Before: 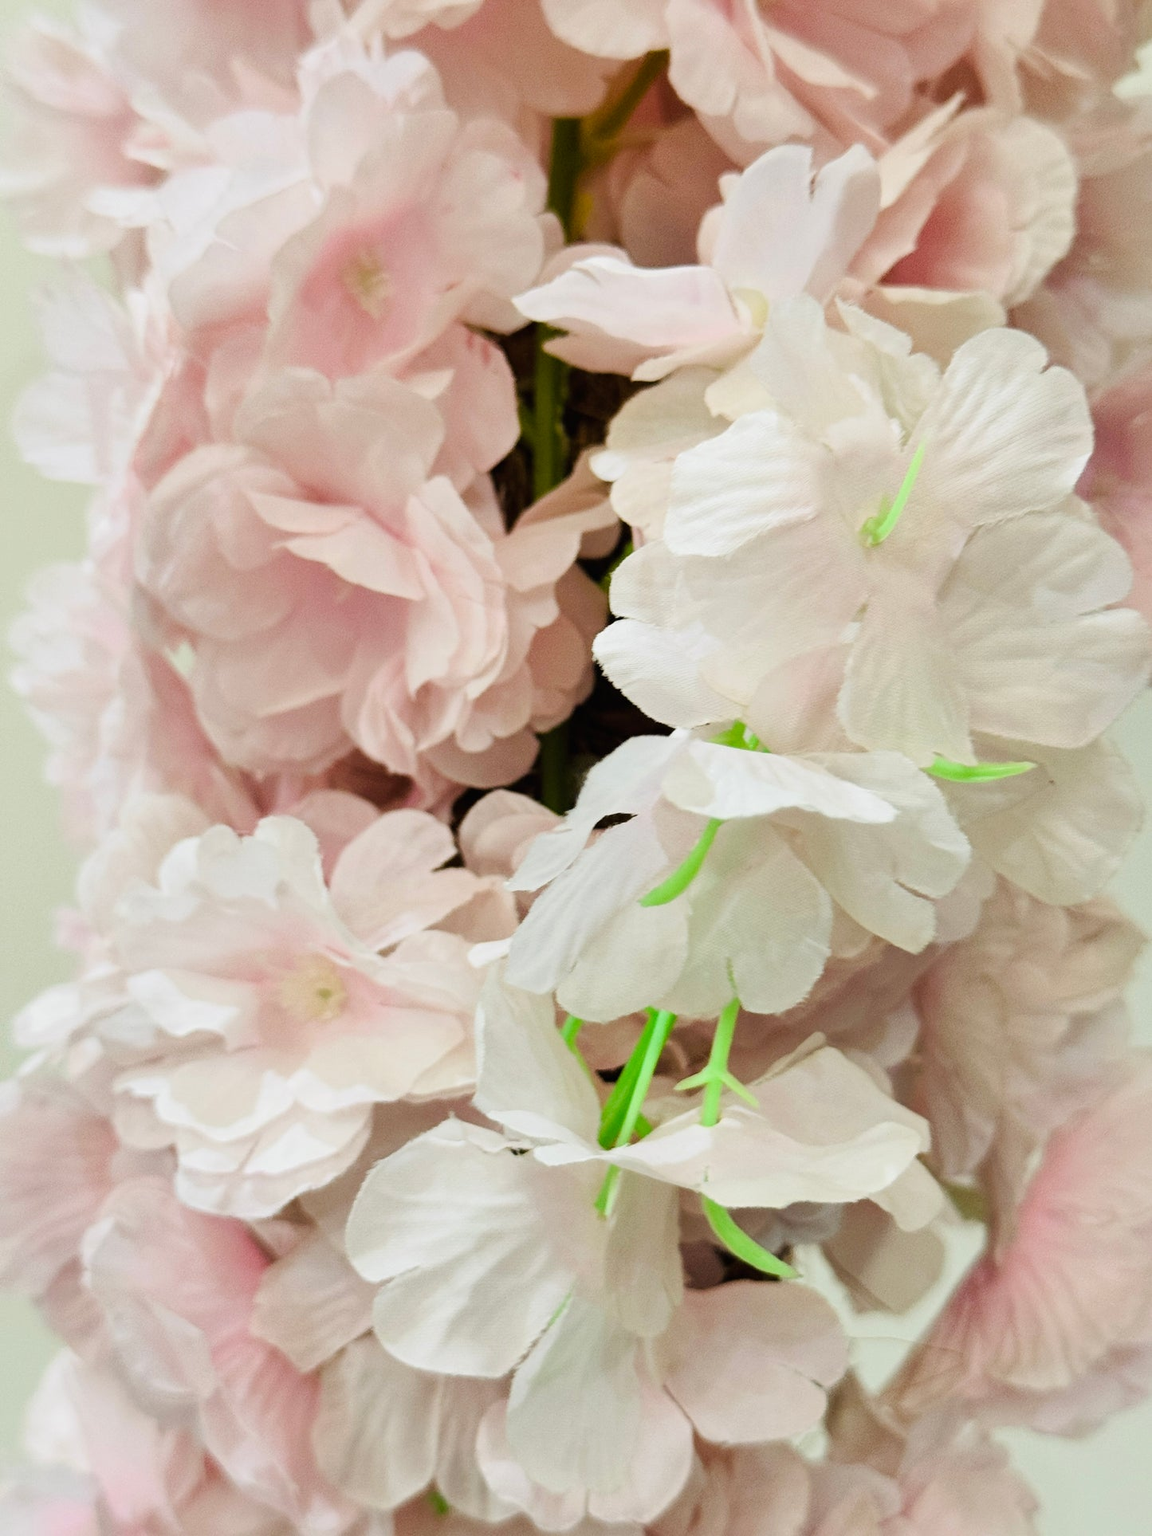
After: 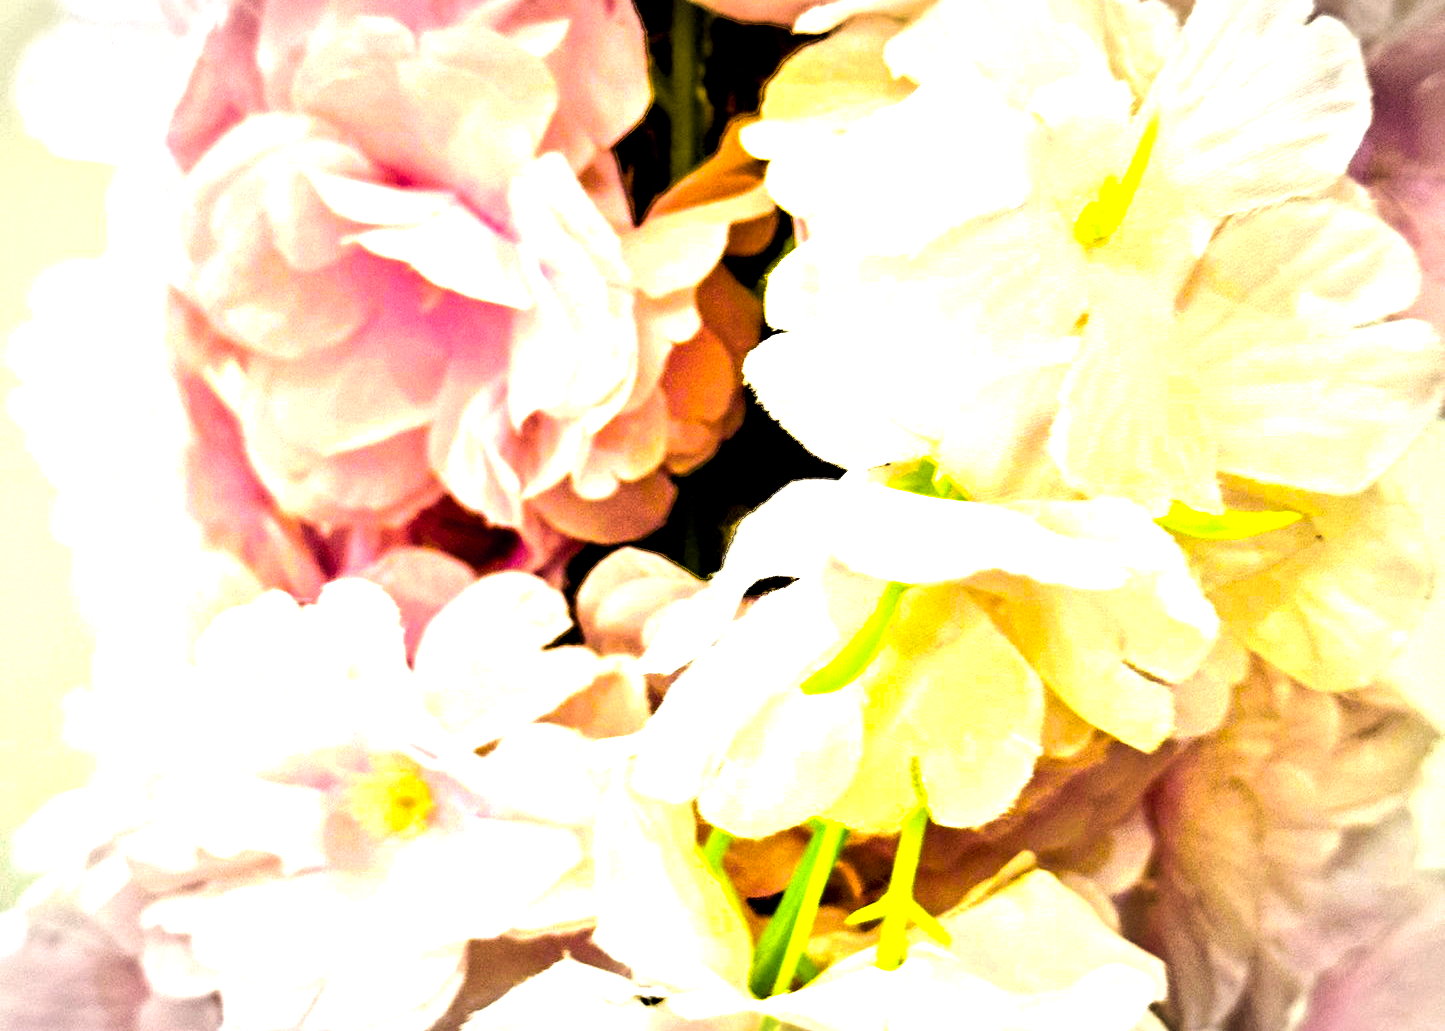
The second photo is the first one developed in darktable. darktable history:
exposure: black level correction 0.011, compensate highlight preservation false
color balance rgb: linear chroma grading › highlights 100%, linear chroma grading › global chroma 23.41%, perceptual saturation grading › global saturation 35.38%, hue shift -10.68°, perceptual brilliance grading › highlights 47.25%, perceptual brilliance grading › mid-tones 22.2%, perceptual brilliance grading › shadows -5.93%
vignetting: automatic ratio true
crop and rotate: top 23.043%, bottom 23.437%
contrast equalizer: y [[0.511, 0.558, 0.631, 0.632, 0.559, 0.512], [0.5 ×6], [0.507, 0.559, 0.627, 0.644, 0.647, 0.647], [0 ×6], [0 ×6]]
